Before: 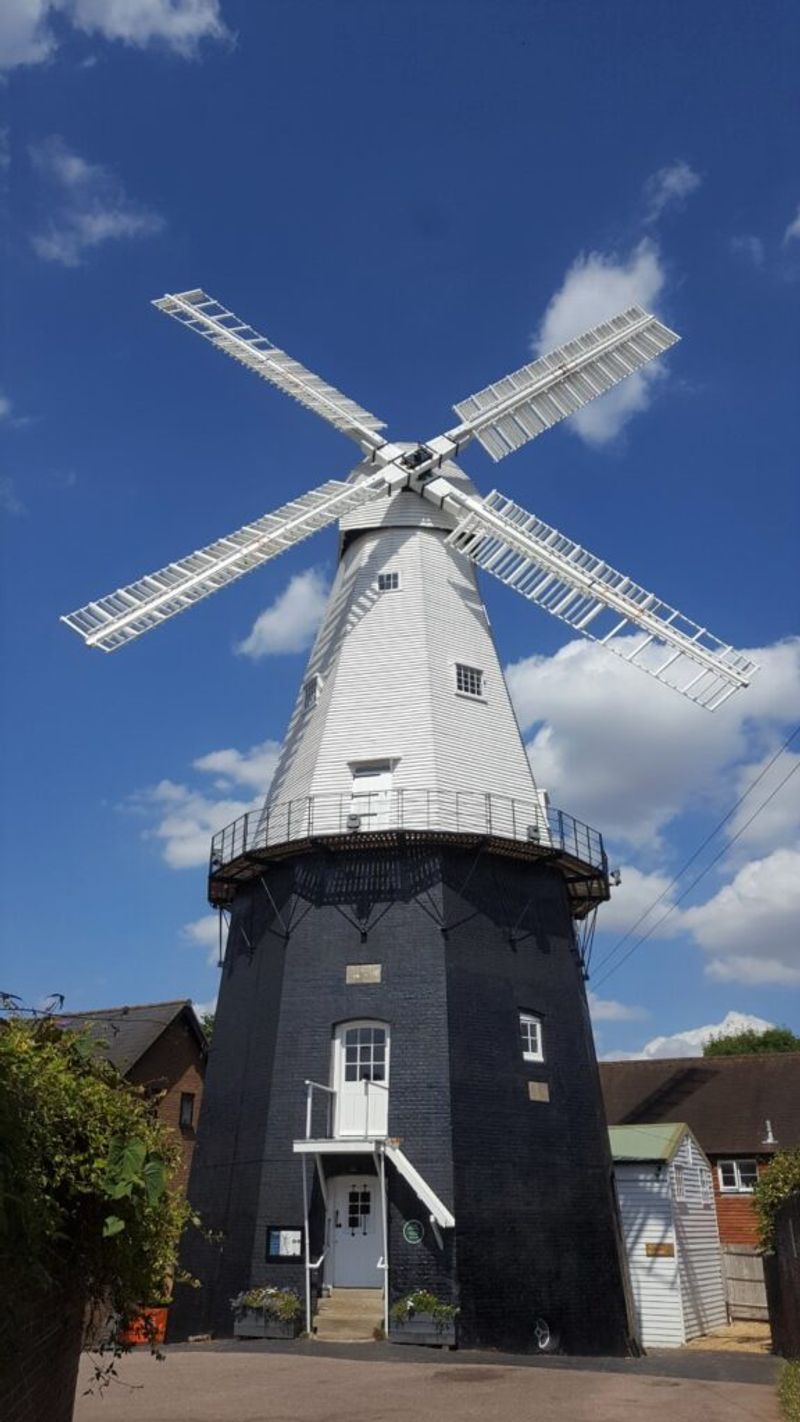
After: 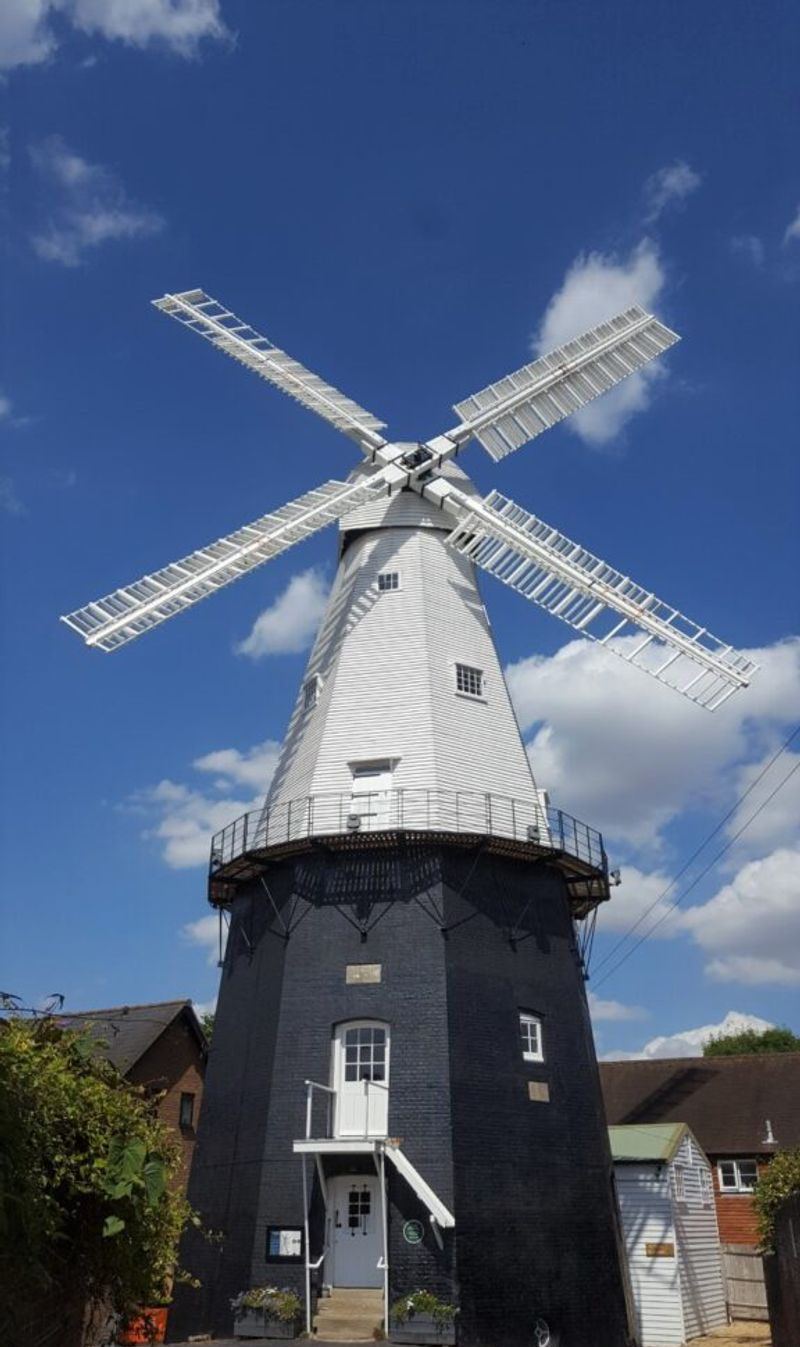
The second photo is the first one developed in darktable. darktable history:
crop and rotate: top 0.006%, bottom 5.261%
